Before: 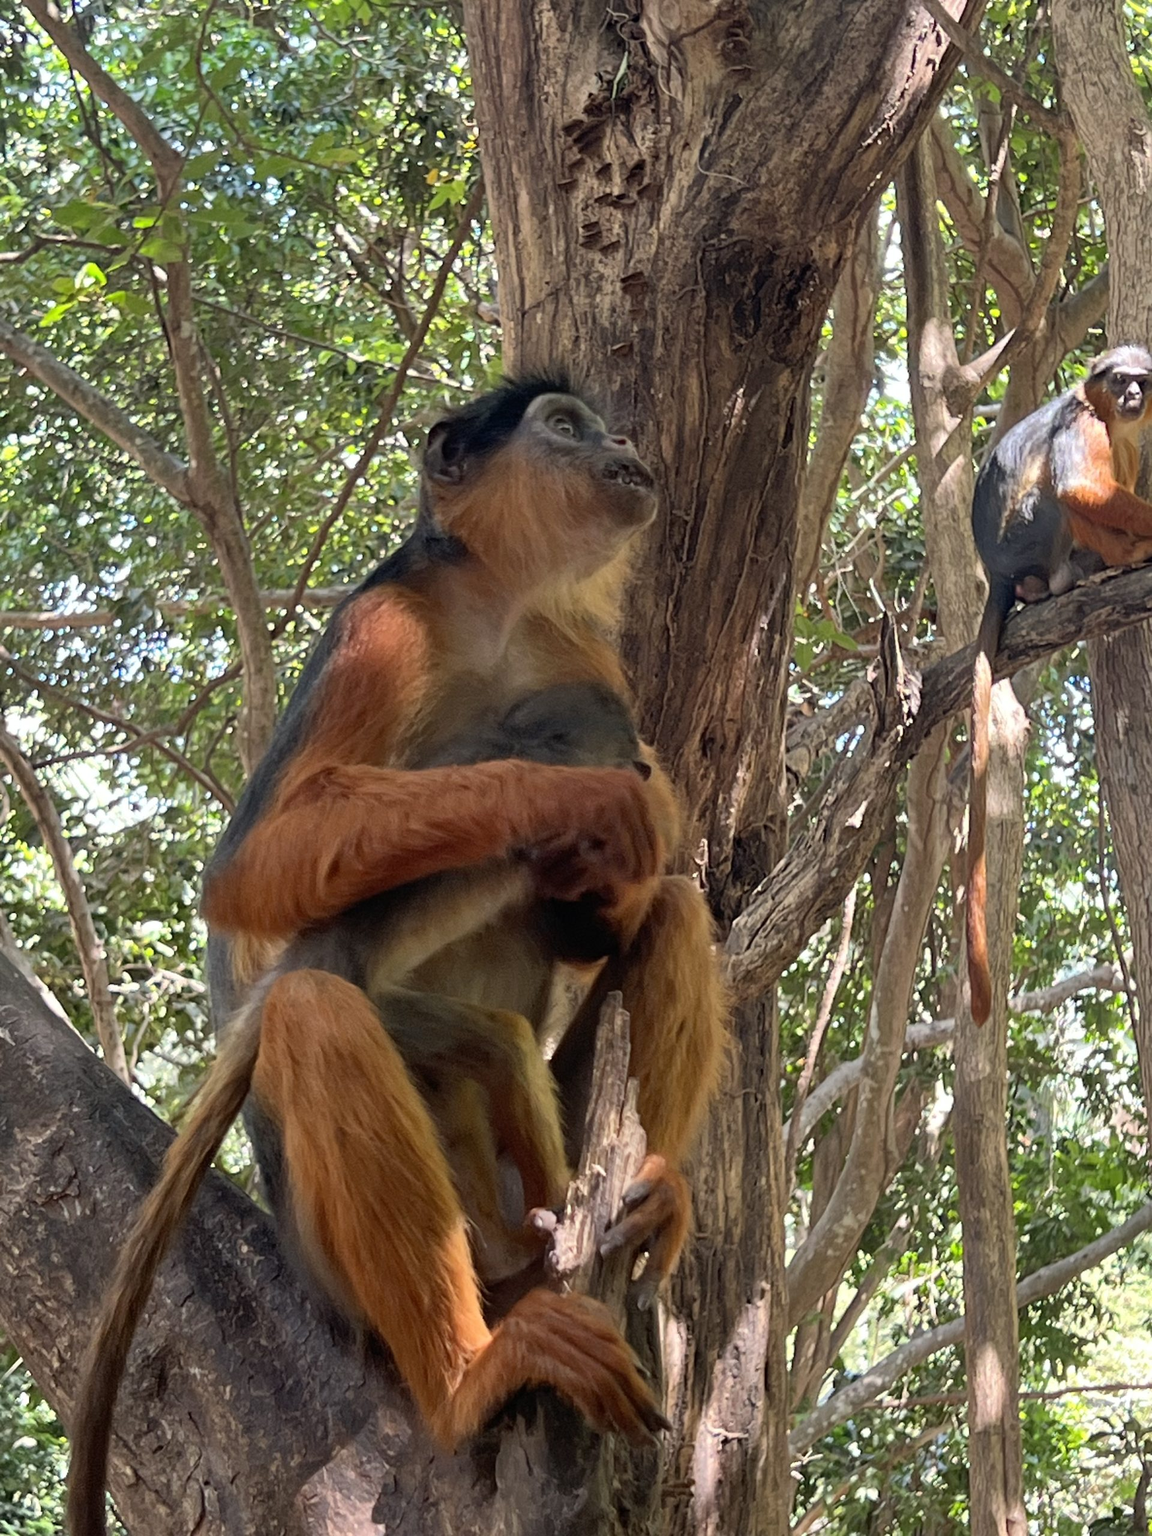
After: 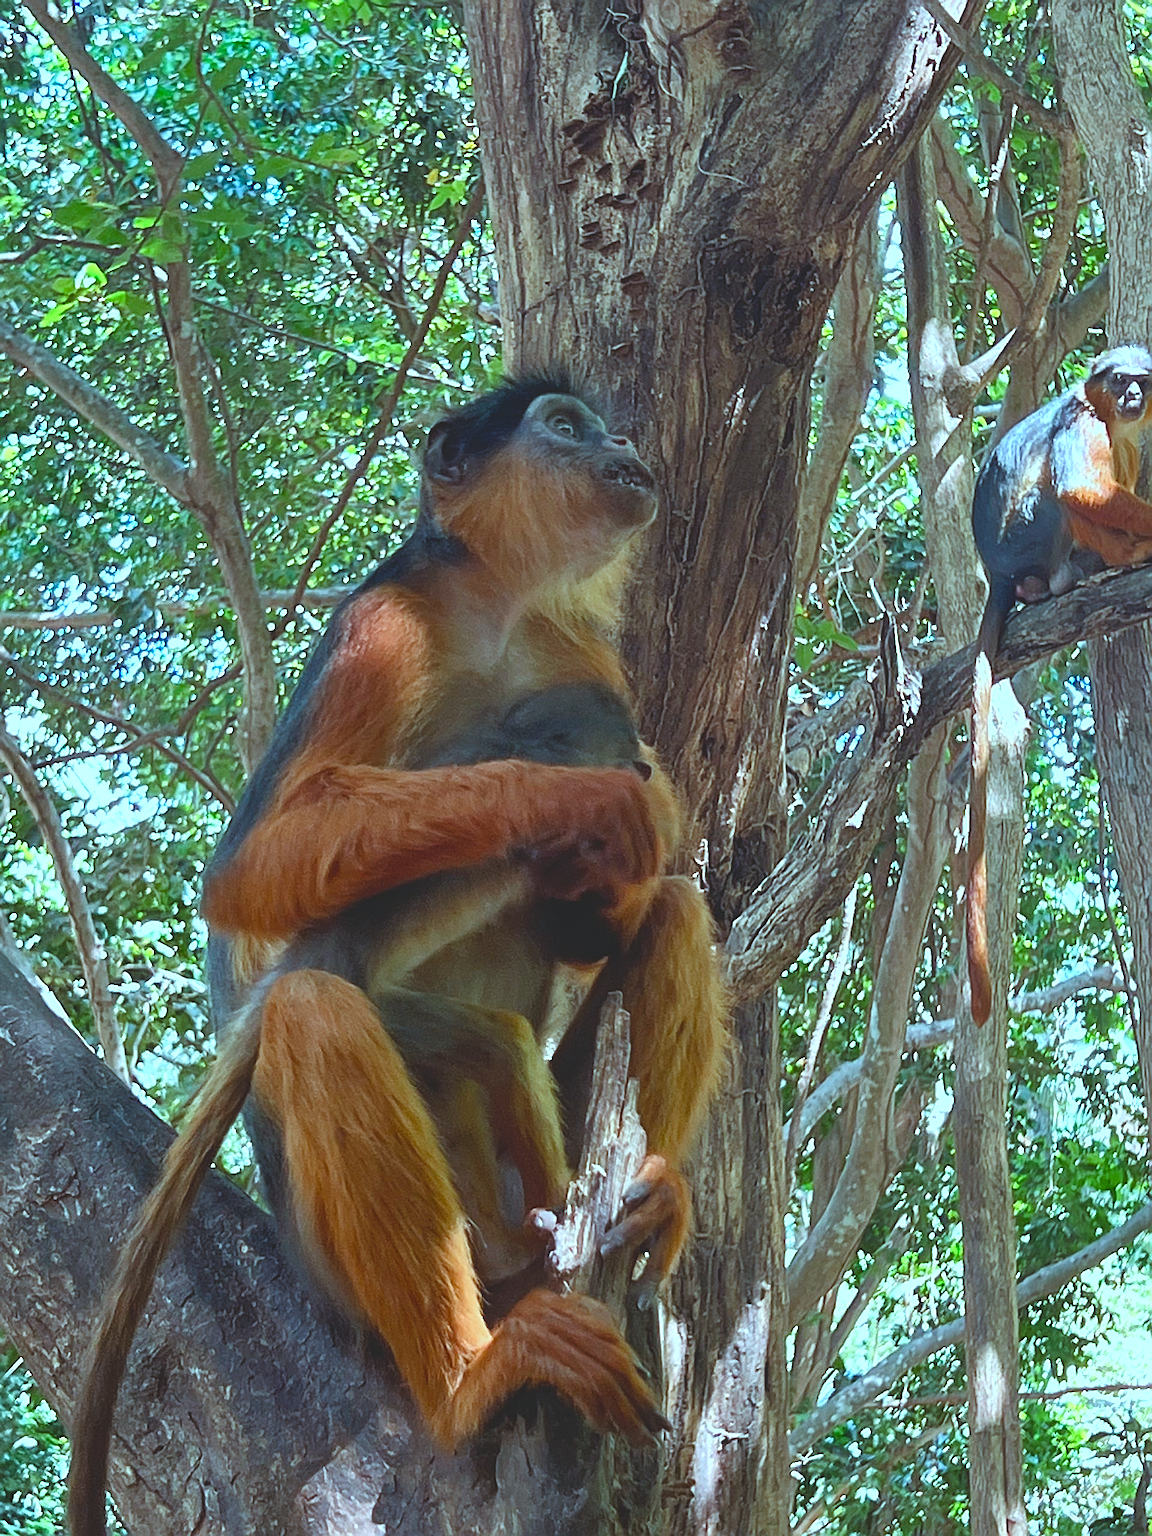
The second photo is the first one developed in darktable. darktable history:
sharpen: amount 0.985
color calibration: x 0.383, y 0.371, temperature 3913.74 K
color balance rgb: power › hue 328.47°, highlights gain › luminance 15.599%, highlights gain › chroma 3.901%, highlights gain › hue 210.69°, global offset › luminance 1.974%, perceptual saturation grading › global saturation 20%, perceptual saturation grading › highlights -25.255%, perceptual saturation grading › shadows 49.826%, global vibrance 24.592%
